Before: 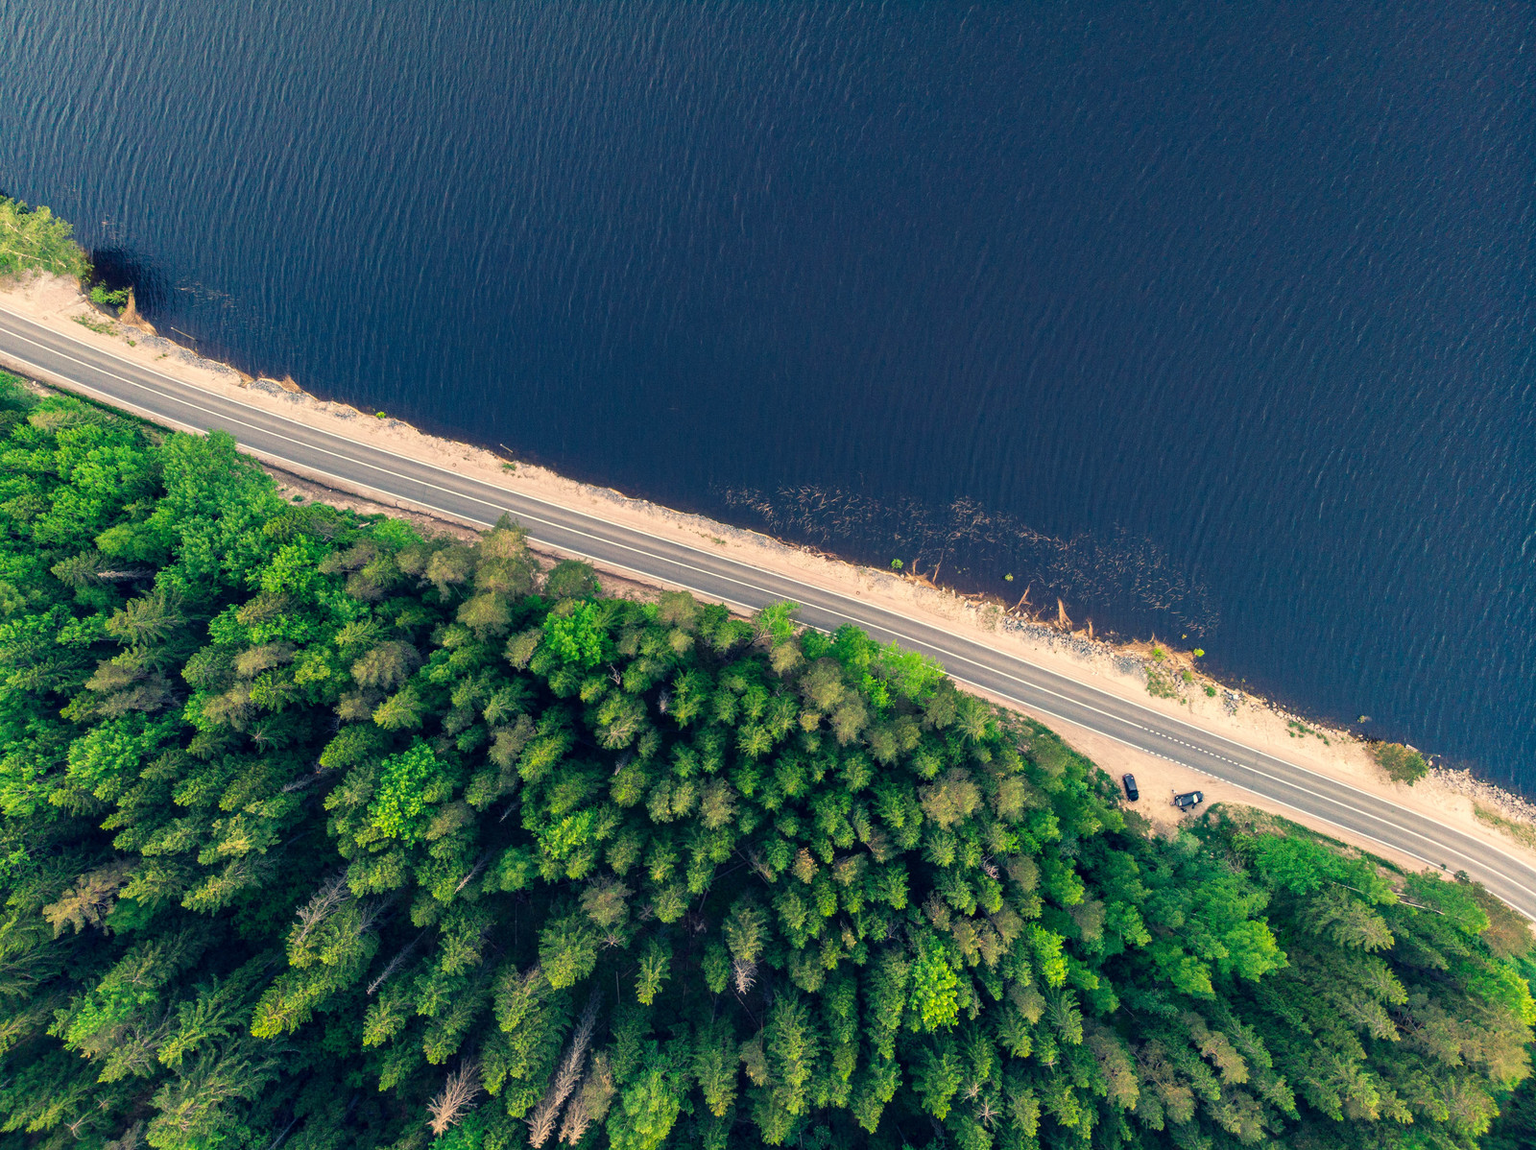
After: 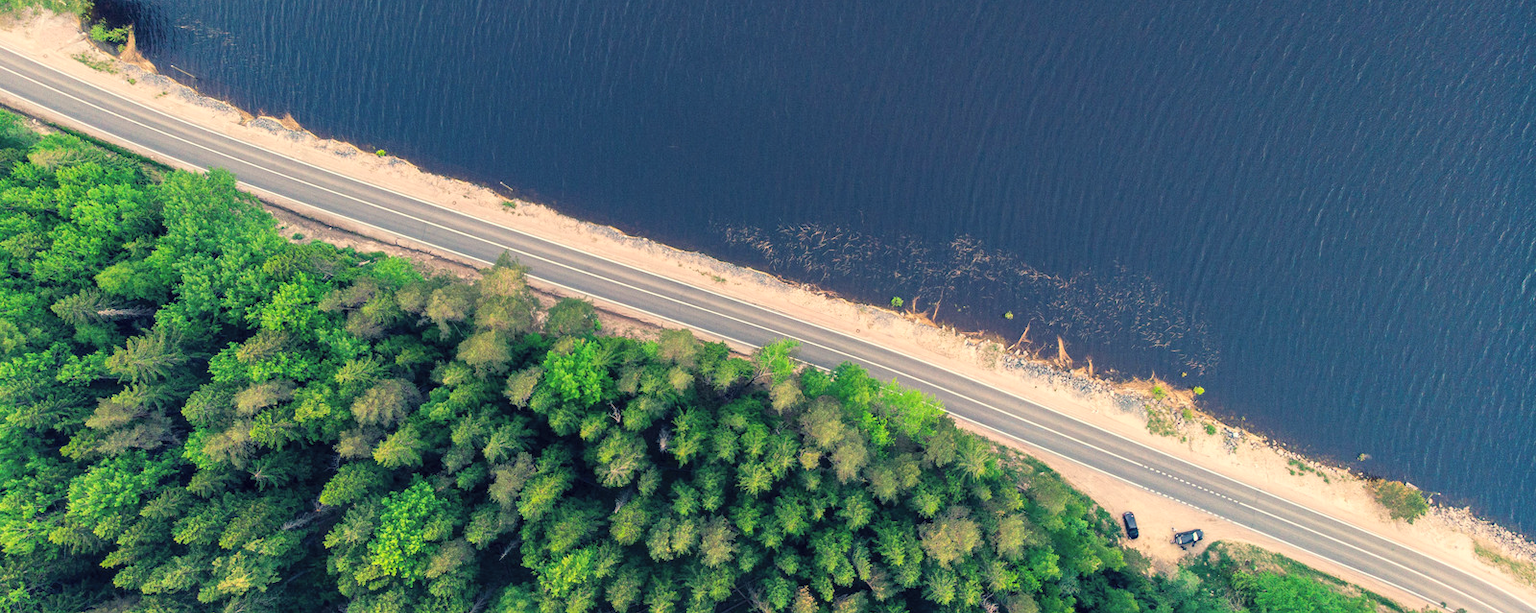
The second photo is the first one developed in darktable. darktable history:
crop and rotate: top 22.789%, bottom 23.827%
contrast brightness saturation: brightness 0.127
